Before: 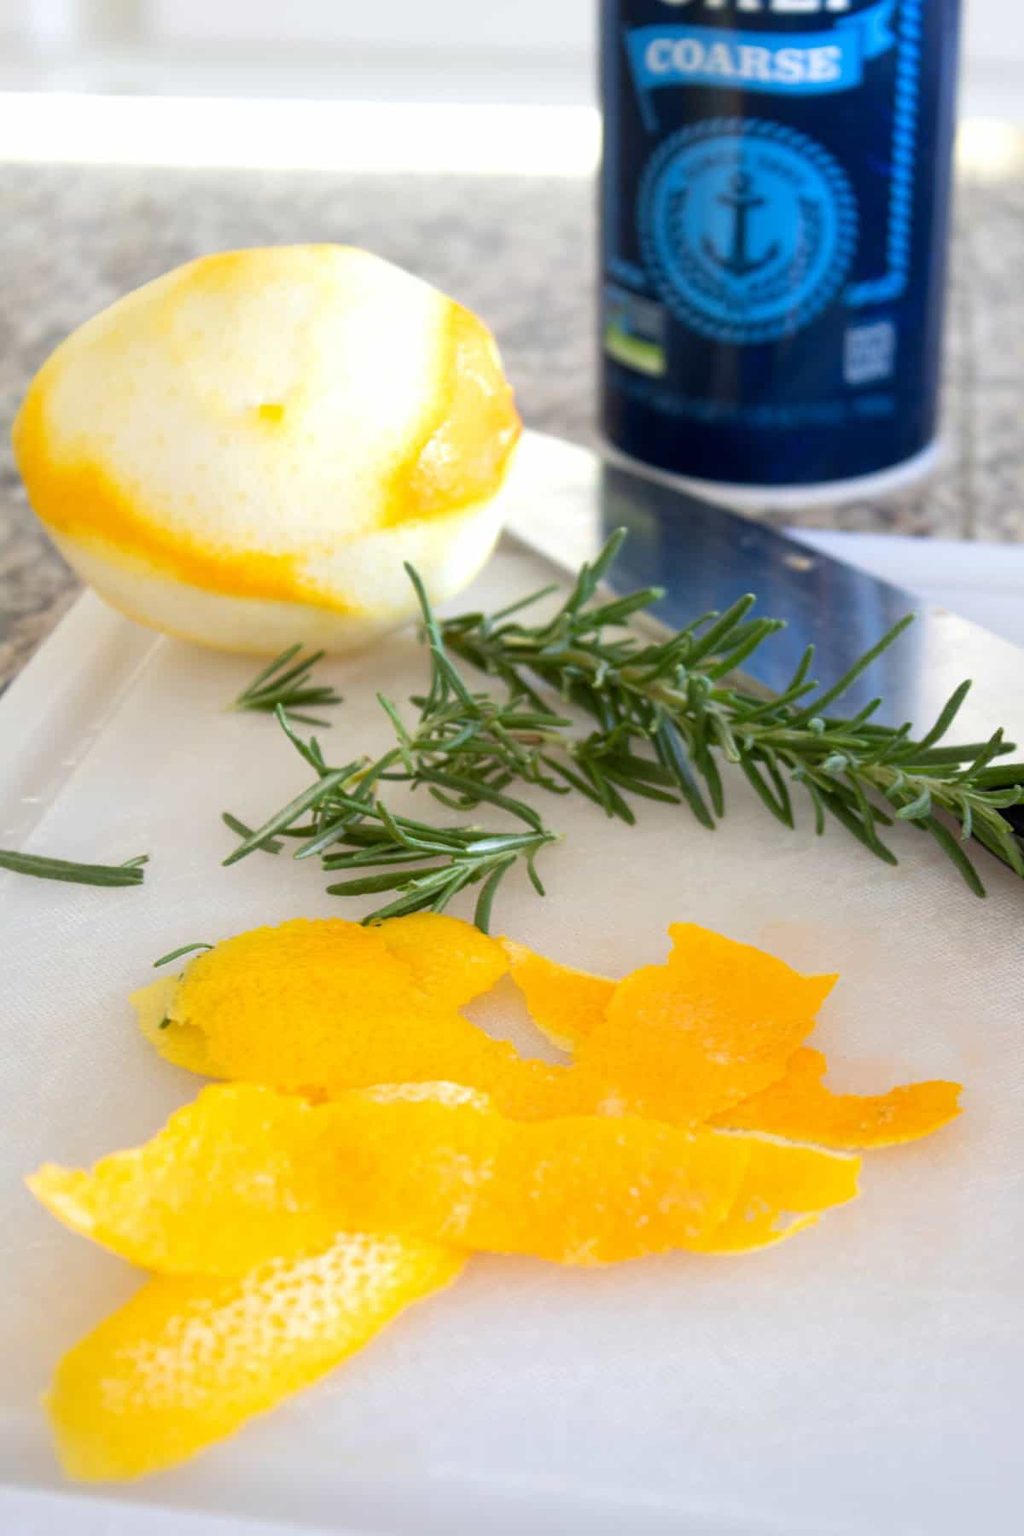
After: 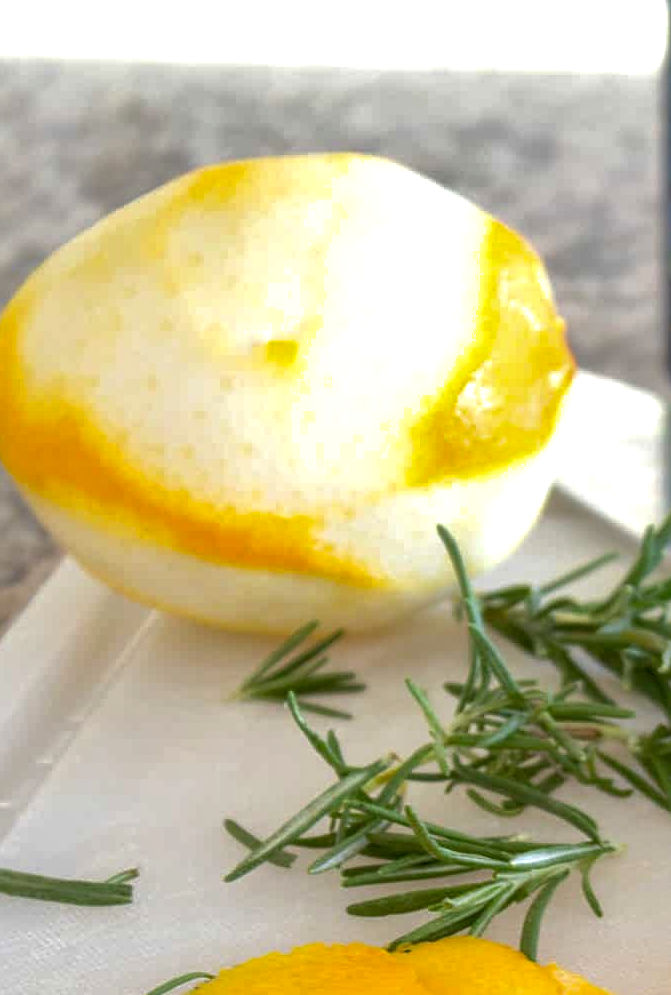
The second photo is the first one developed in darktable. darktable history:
local contrast: on, module defaults
crop and rotate: left 3.049%, top 7.422%, right 40.955%, bottom 37.267%
exposure: exposure 0.079 EV, compensate exposure bias true, compensate highlight preservation false
color calibration: illuminant same as pipeline (D50), adaptation XYZ, x 0.346, y 0.358, temperature 5021.79 K
sharpen: amount 0.206
tone equalizer: on, module defaults
shadows and highlights: on, module defaults
